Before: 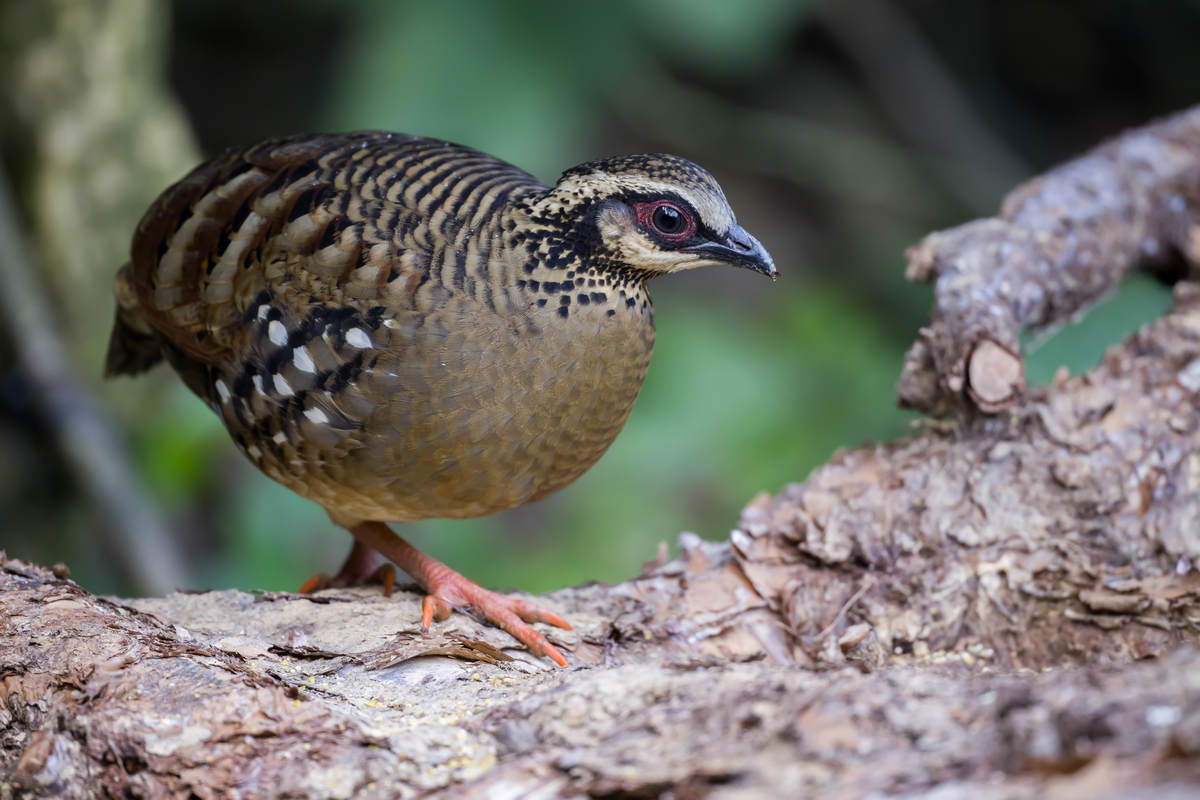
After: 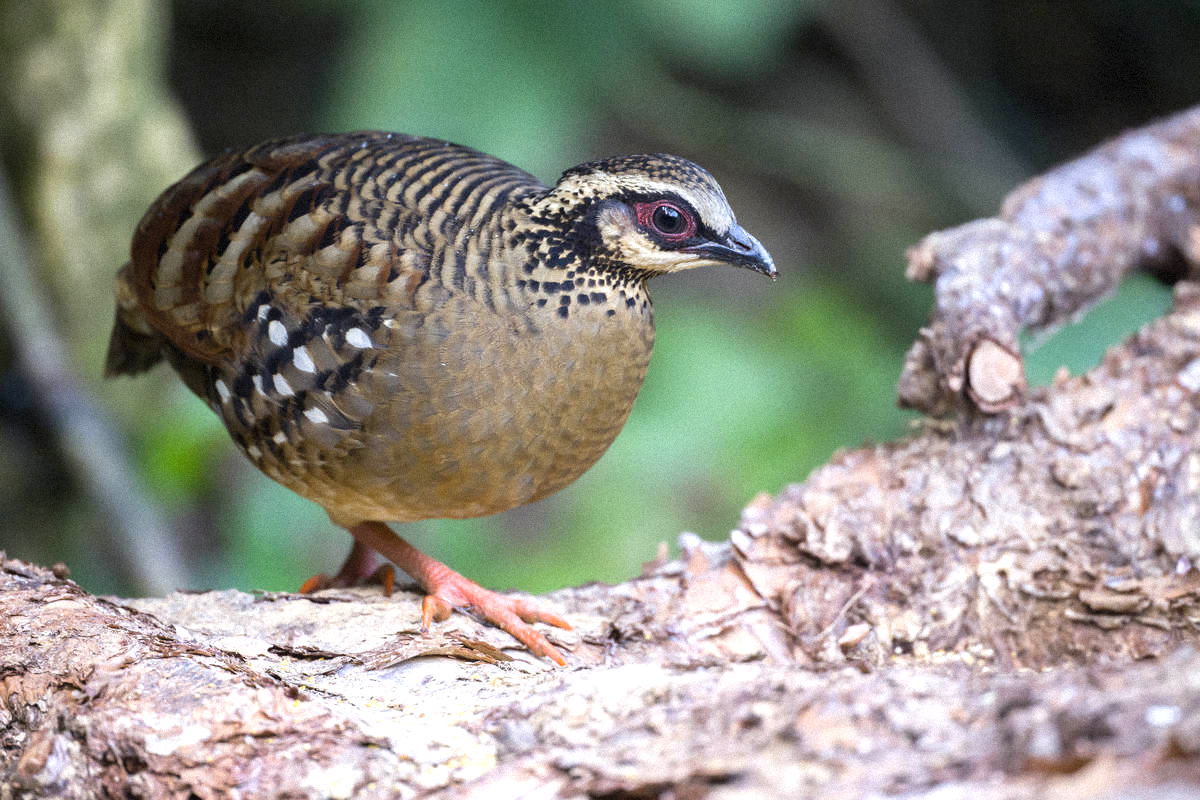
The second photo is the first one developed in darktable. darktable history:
contrast equalizer: octaves 7, y [[0.6 ×6], [0.55 ×6], [0 ×6], [0 ×6], [0 ×6]], mix -0.2
exposure: exposure 0.781 EV, compensate highlight preservation false
grain: mid-tones bias 0%
tone equalizer: on, module defaults
